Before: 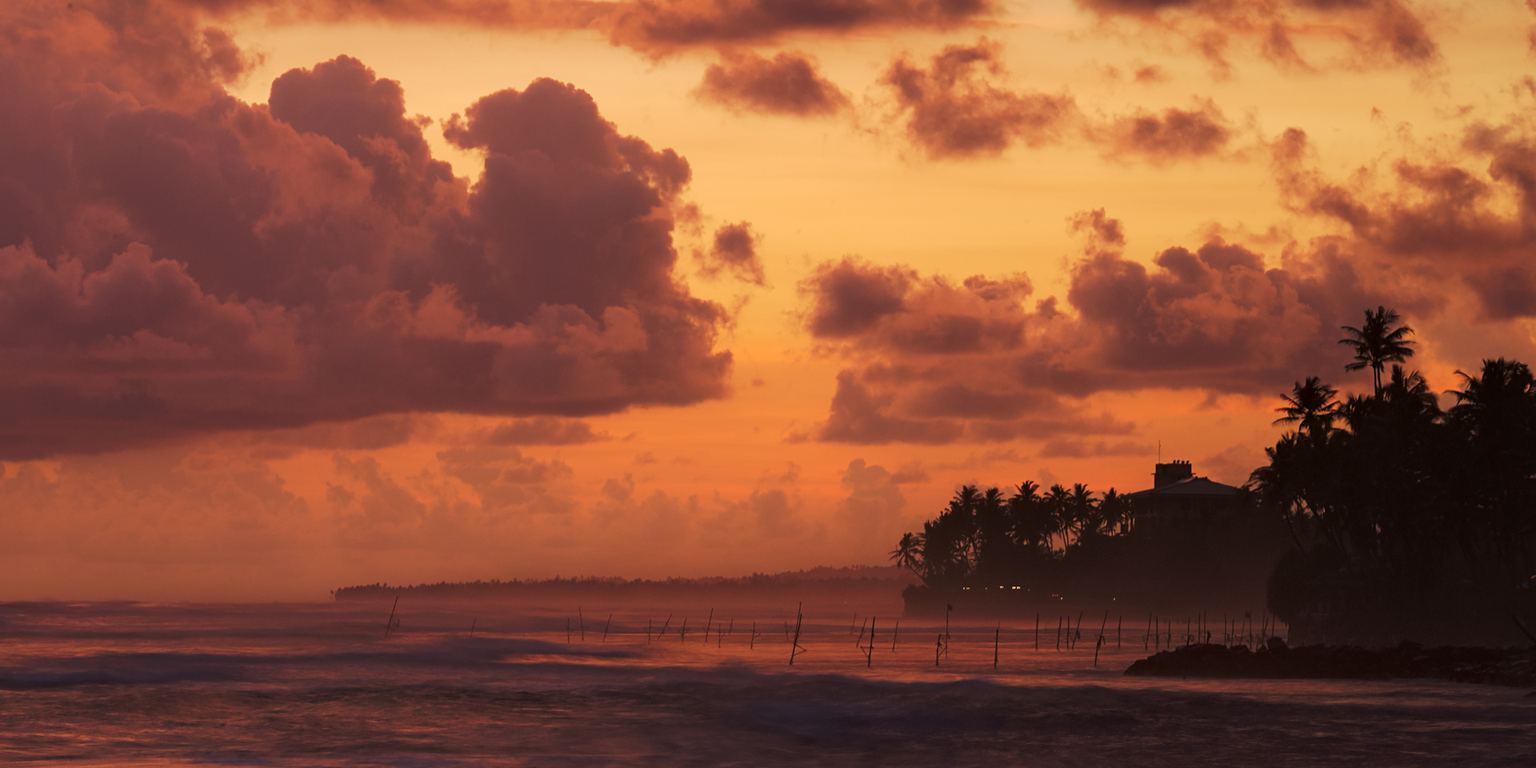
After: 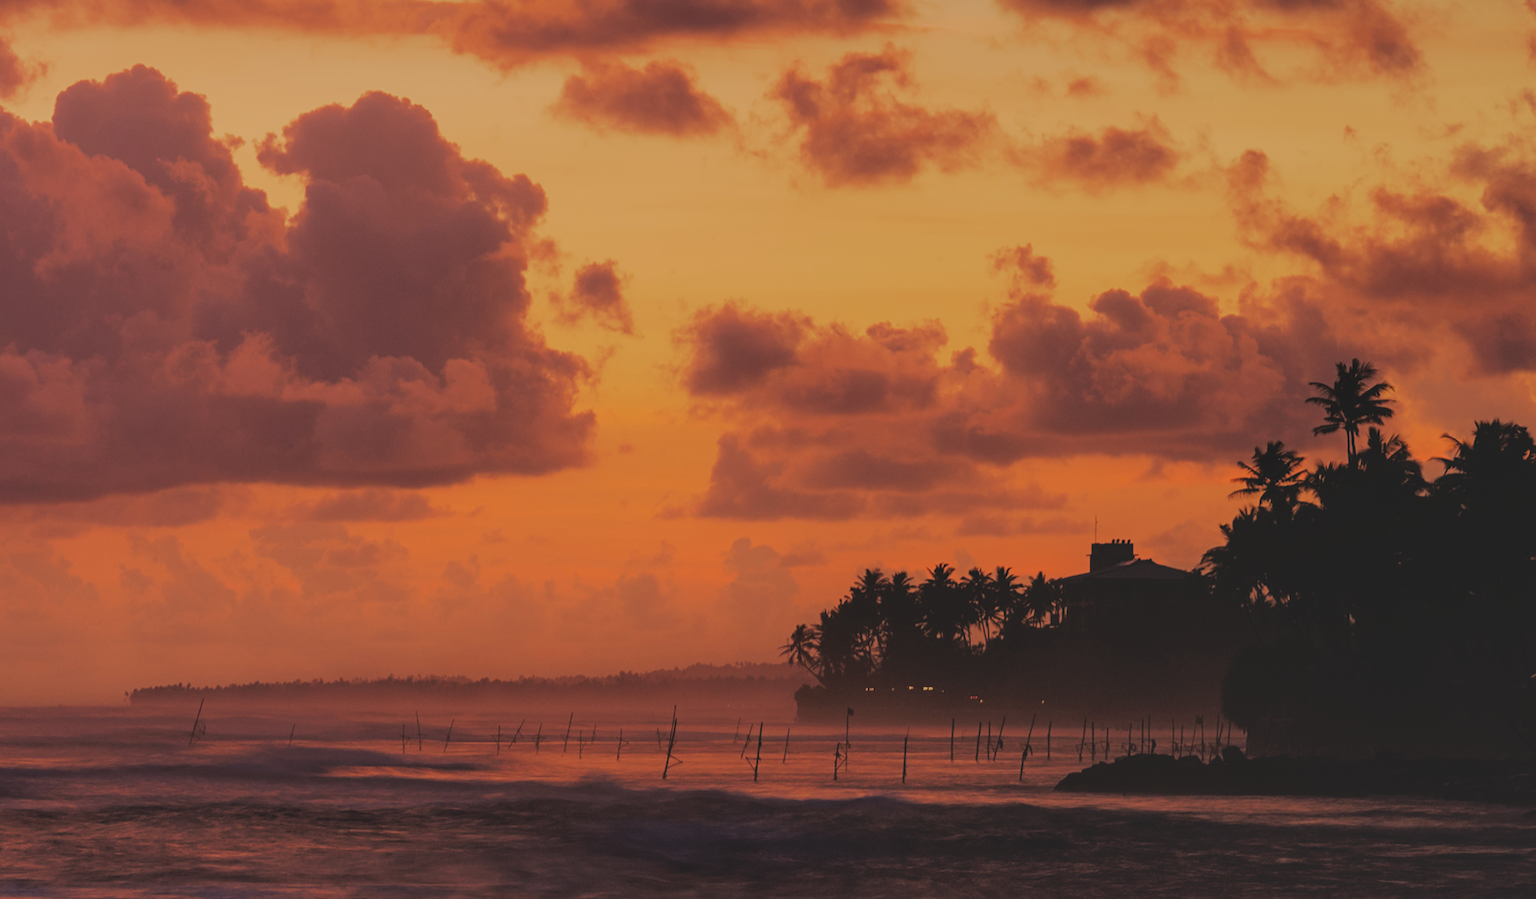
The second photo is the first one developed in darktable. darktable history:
local contrast: on, module defaults
filmic rgb: black relative exposure -7.15 EV, white relative exposure 5.36 EV, hardness 3.02, color science v6 (2022)
crop and rotate: left 14.584%
contrast brightness saturation: contrast -0.28
